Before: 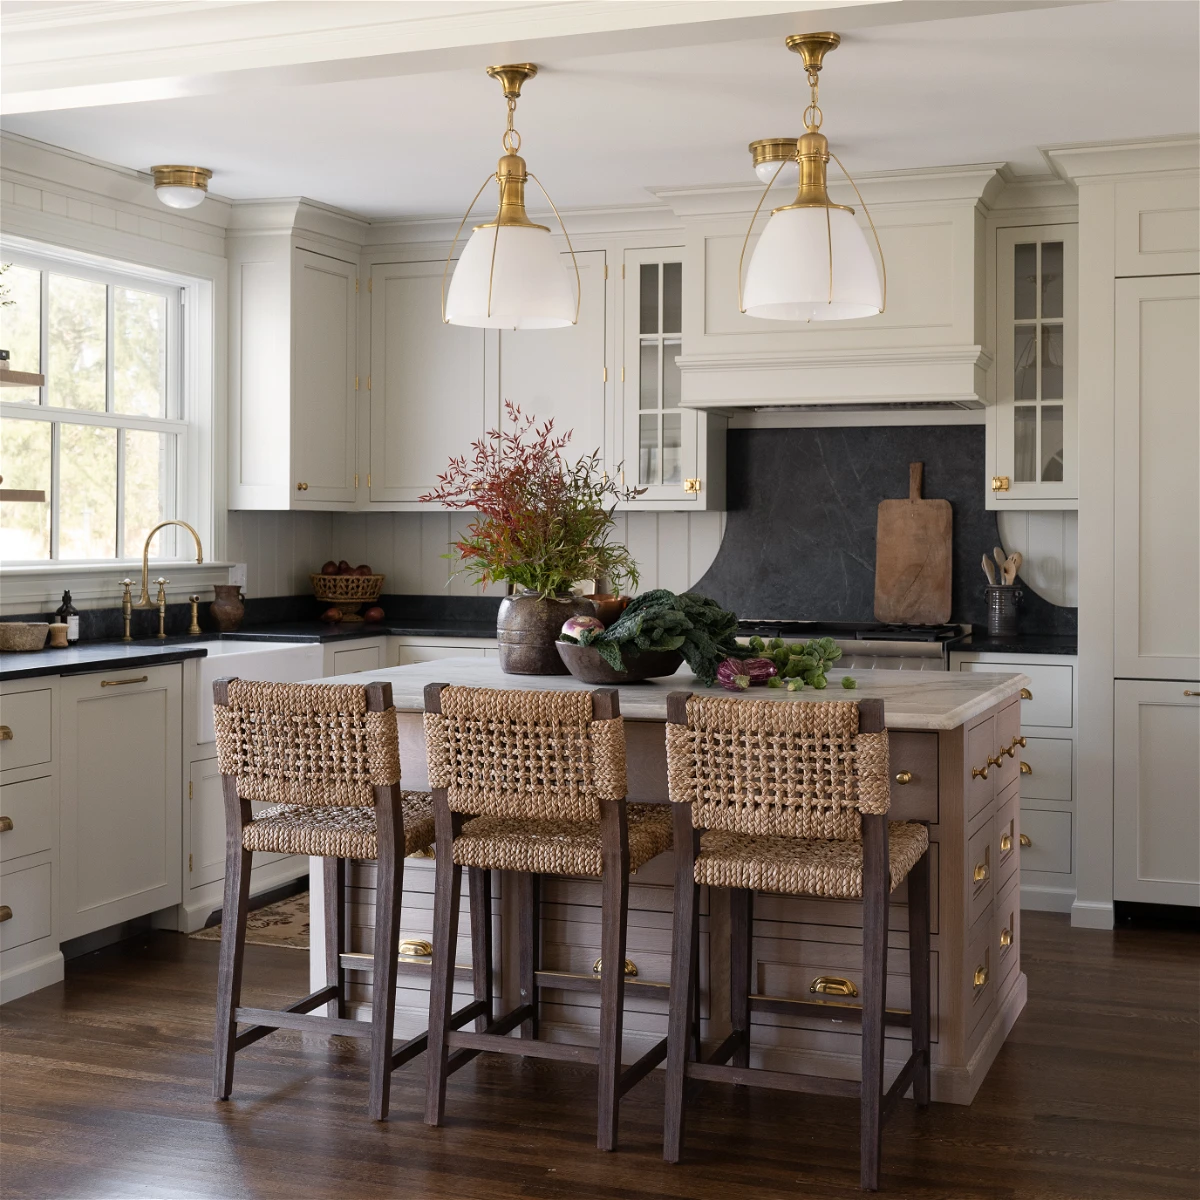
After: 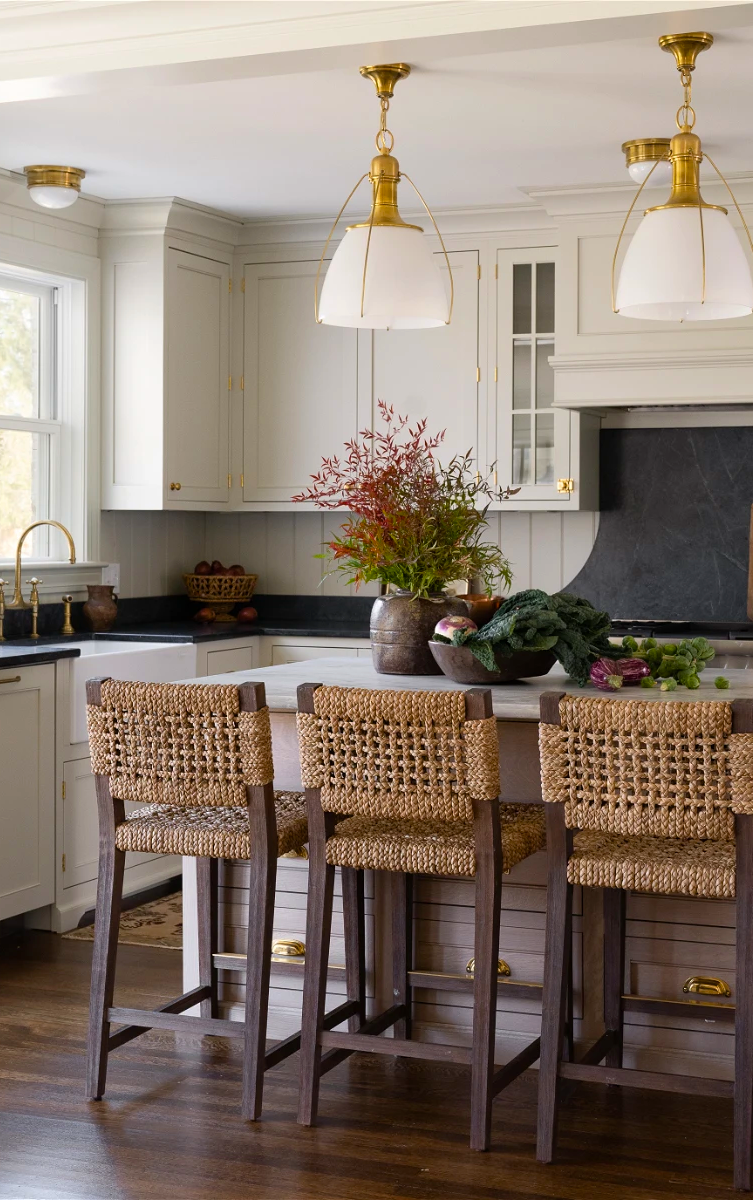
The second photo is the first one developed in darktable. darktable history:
crop: left 10.644%, right 26.528%
color balance rgb: perceptual saturation grading › global saturation 25%, global vibrance 20%
